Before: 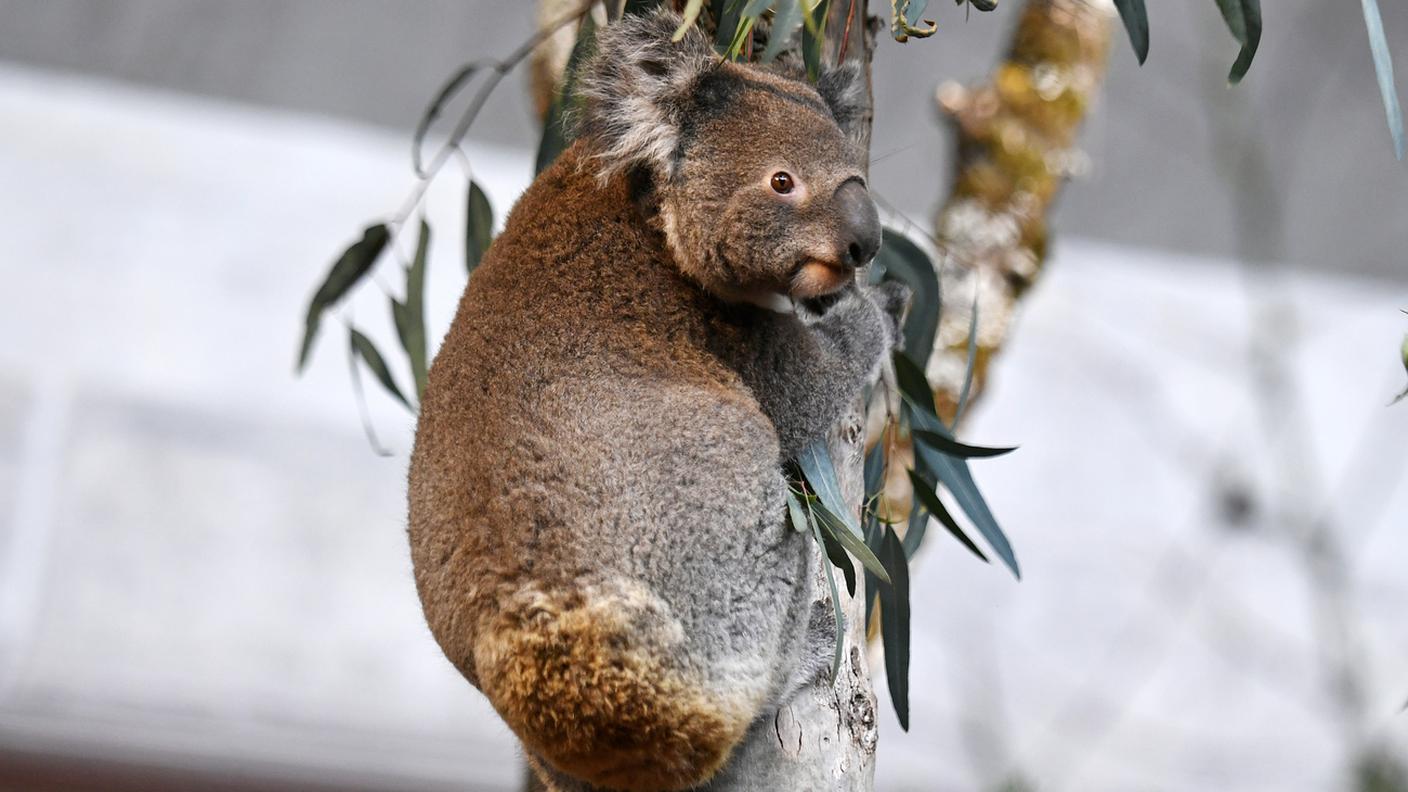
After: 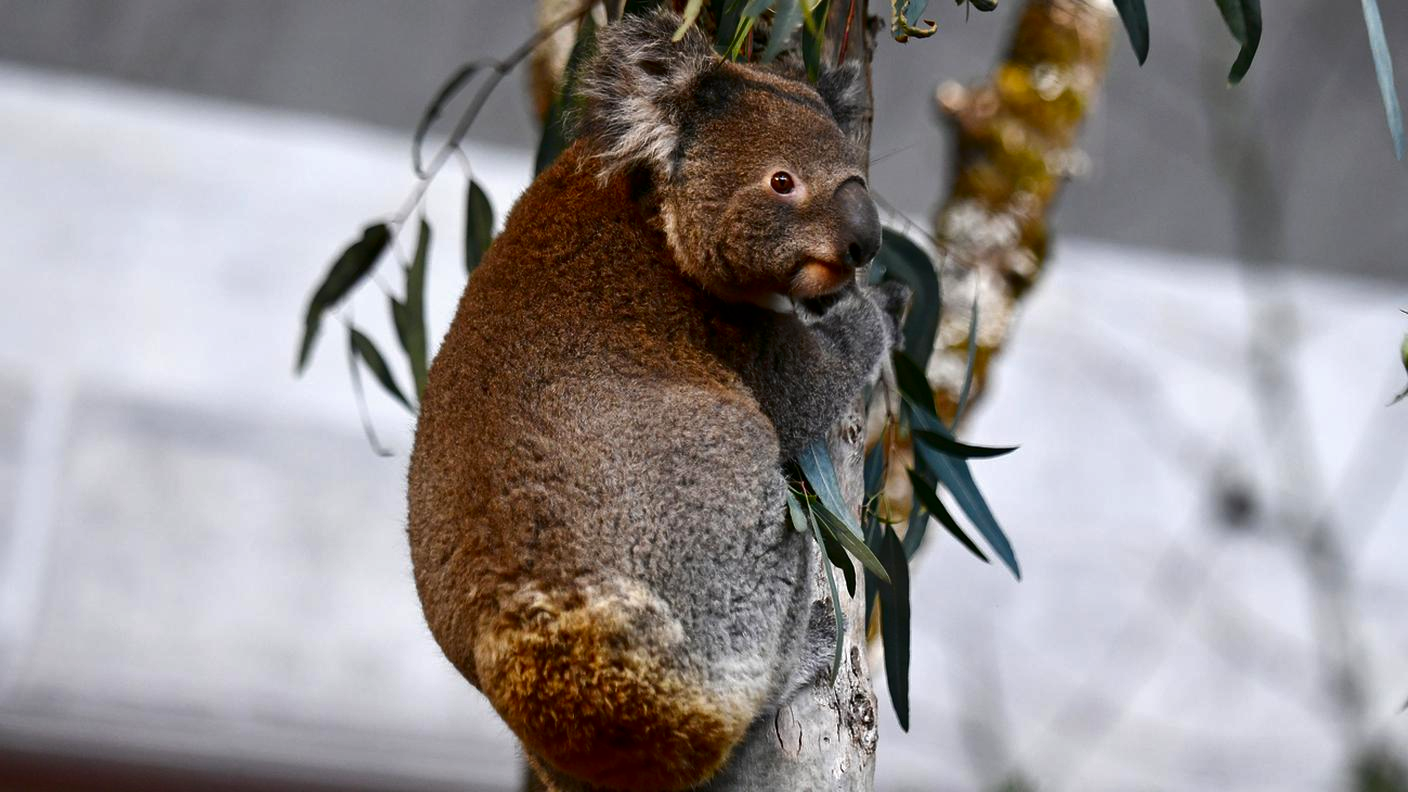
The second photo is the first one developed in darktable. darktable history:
contrast brightness saturation: brightness -0.252, saturation 0.198
